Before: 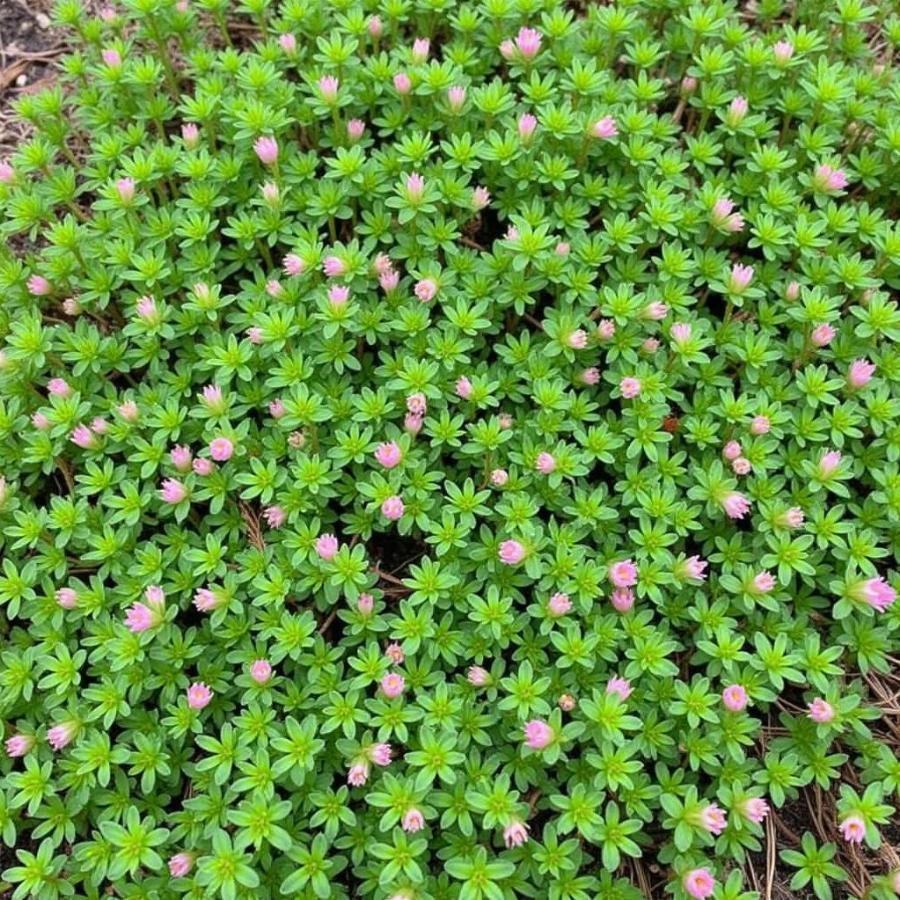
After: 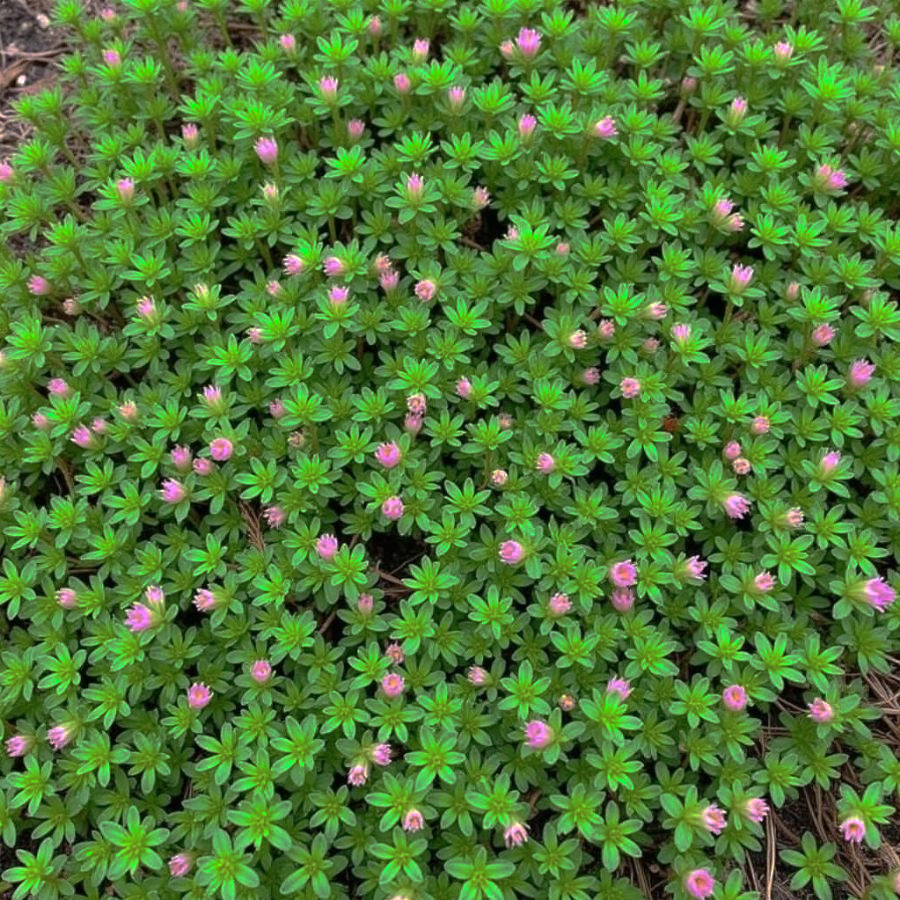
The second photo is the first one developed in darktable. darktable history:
exposure: black level correction 0, exposure 0.199 EV, compensate highlight preservation false
base curve: curves: ch0 [(0, 0) (0.826, 0.587) (1, 1)], preserve colors none
